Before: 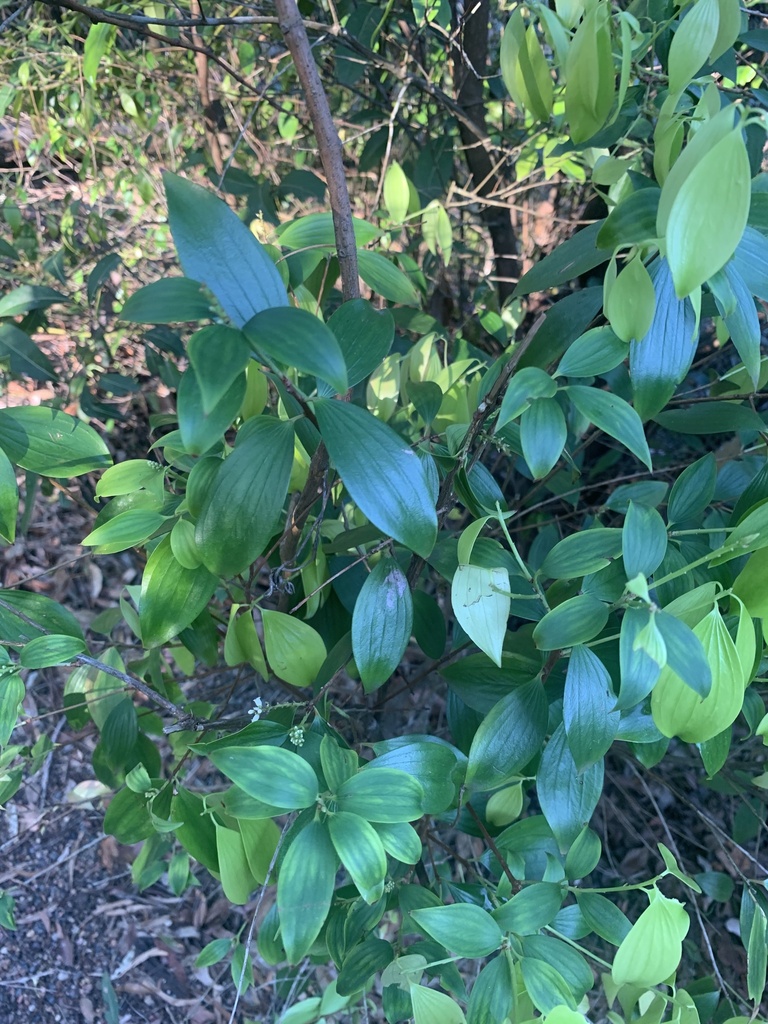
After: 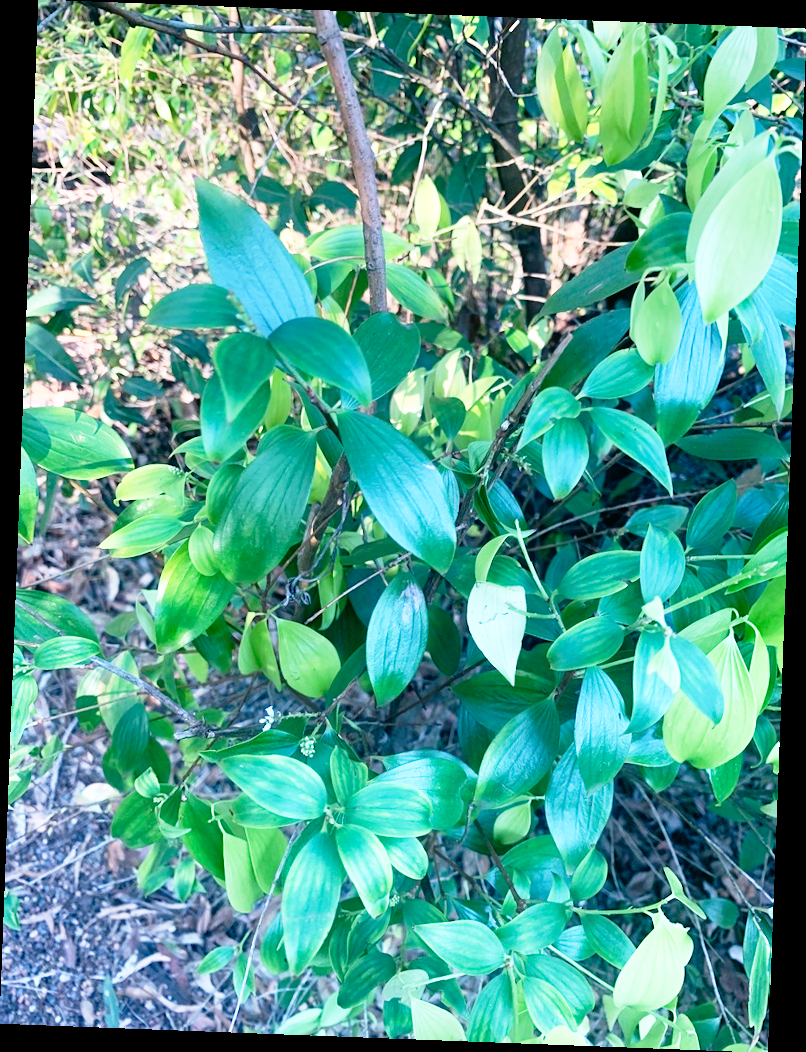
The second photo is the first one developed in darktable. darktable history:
base curve: curves: ch0 [(0, 0) (0.012, 0.01) (0.073, 0.168) (0.31, 0.711) (0.645, 0.957) (1, 1)], preserve colors none
rotate and perspective: rotation 2.17°, automatic cropping off
